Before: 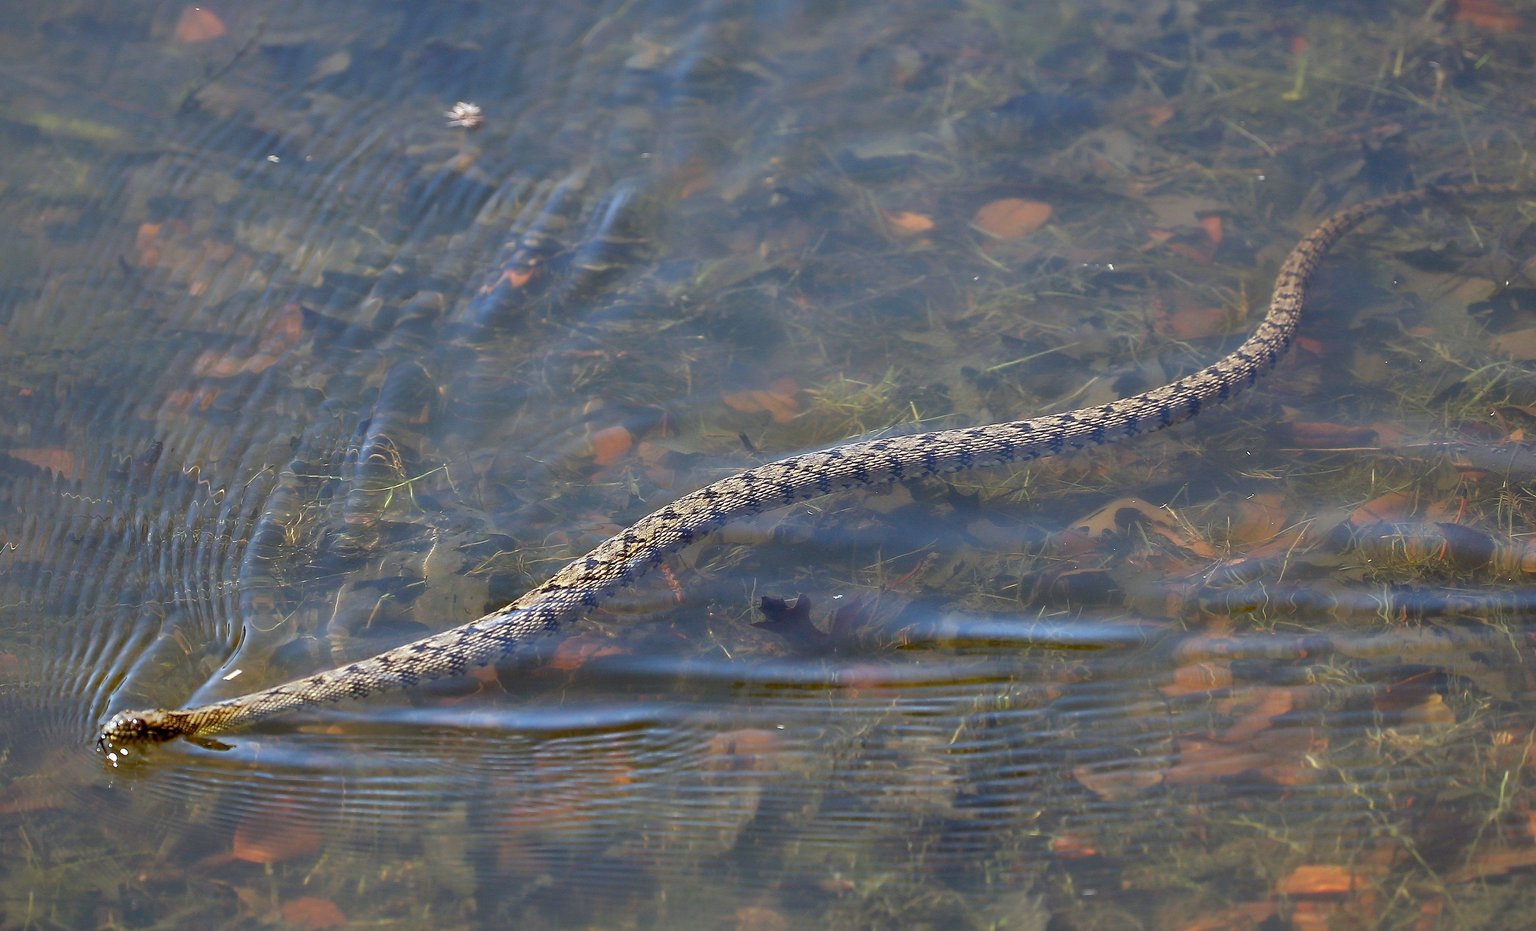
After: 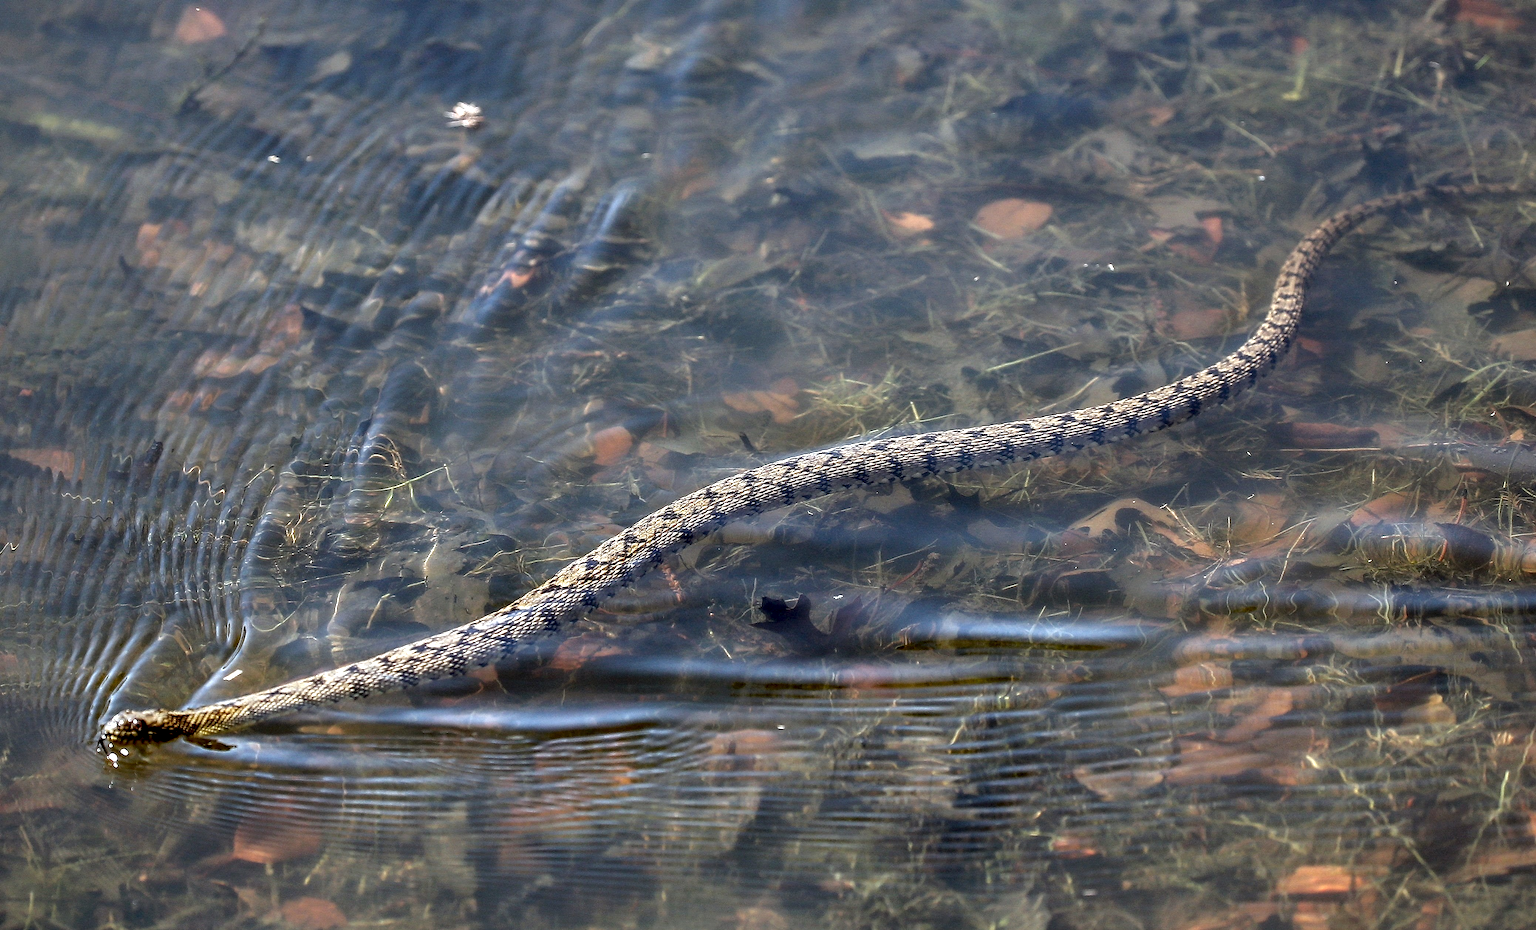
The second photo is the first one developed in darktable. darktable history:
base curve: curves: ch0 [(0, 0) (0.74, 0.67) (1, 1)]
local contrast: detail 203%
